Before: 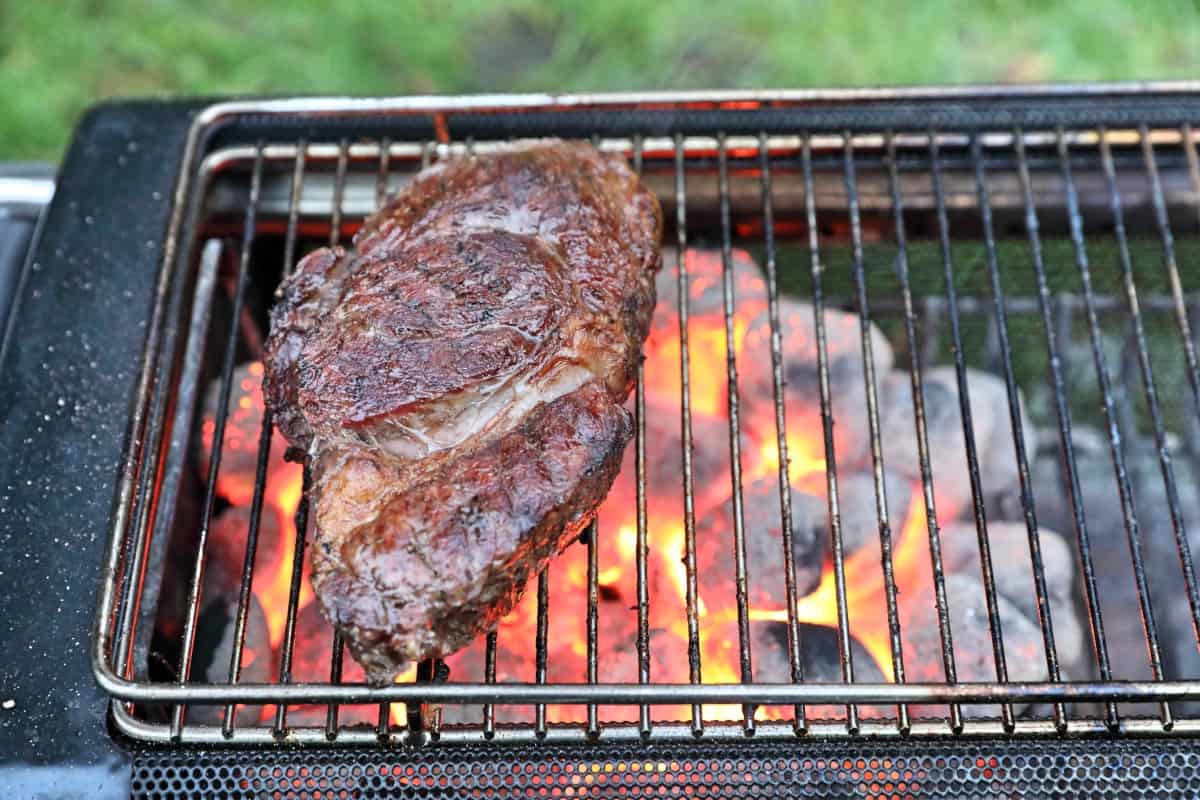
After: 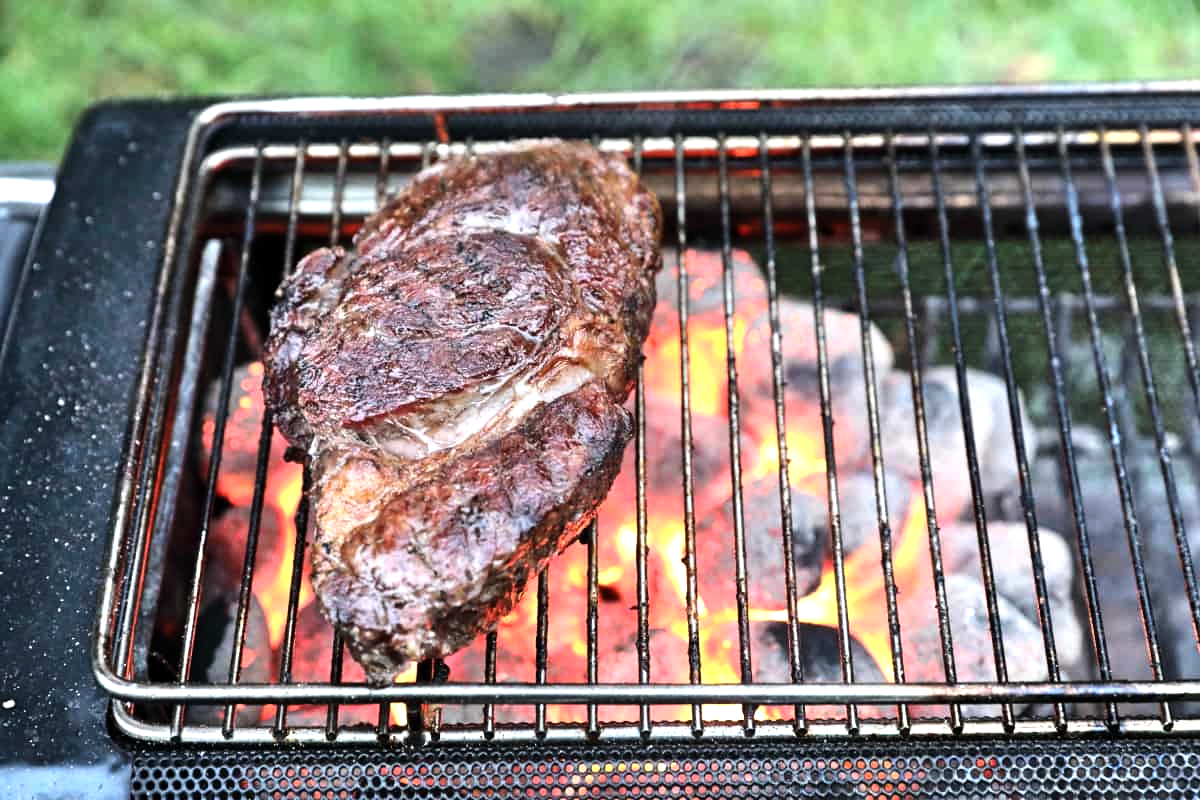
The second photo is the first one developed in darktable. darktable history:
color balance rgb: perceptual saturation grading › global saturation -1%
tone equalizer: -8 EV -0.75 EV, -7 EV -0.7 EV, -6 EV -0.6 EV, -5 EV -0.4 EV, -3 EV 0.4 EV, -2 EV 0.6 EV, -1 EV 0.7 EV, +0 EV 0.75 EV, edges refinement/feathering 500, mask exposure compensation -1.57 EV, preserve details no
